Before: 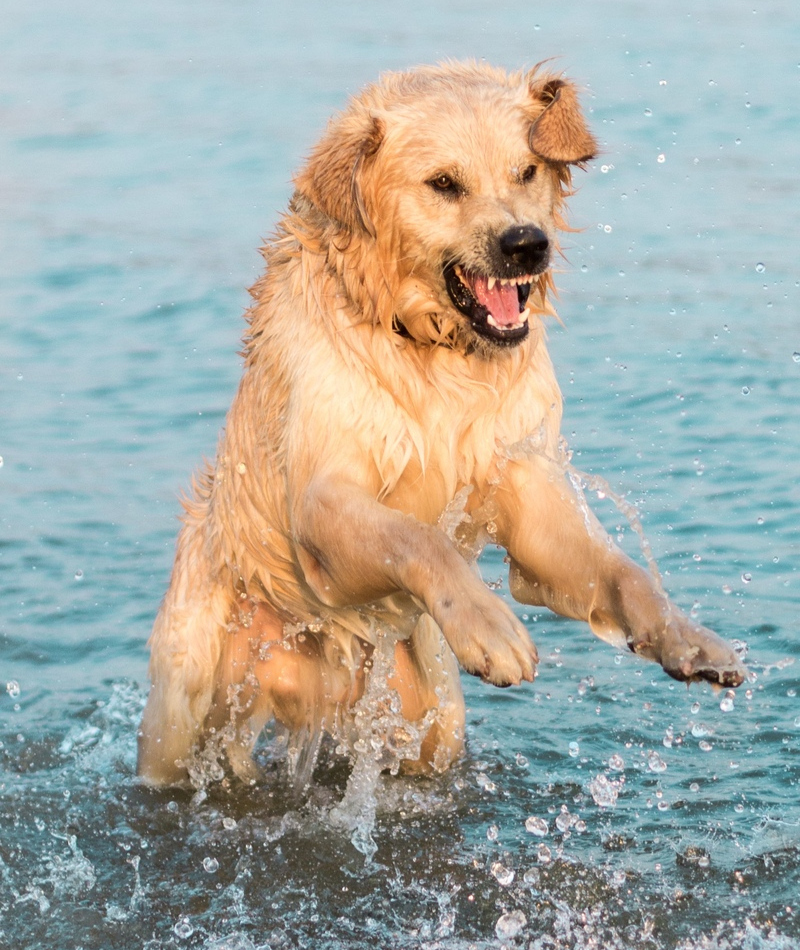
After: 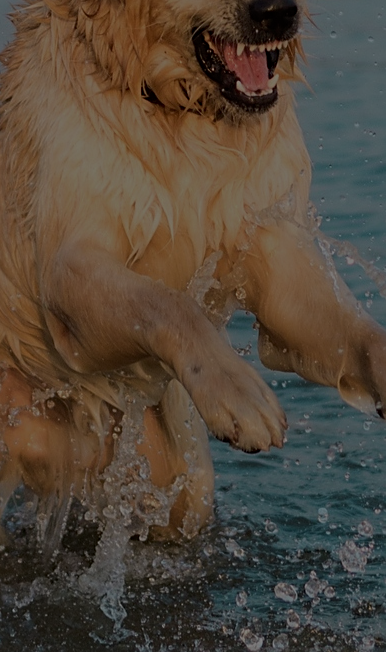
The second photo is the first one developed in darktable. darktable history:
crop: left 31.379%, top 24.658%, right 20.326%, bottom 6.628%
sharpen: on, module defaults
exposure: exposure -2.446 EV, compensate highlight preservation false
